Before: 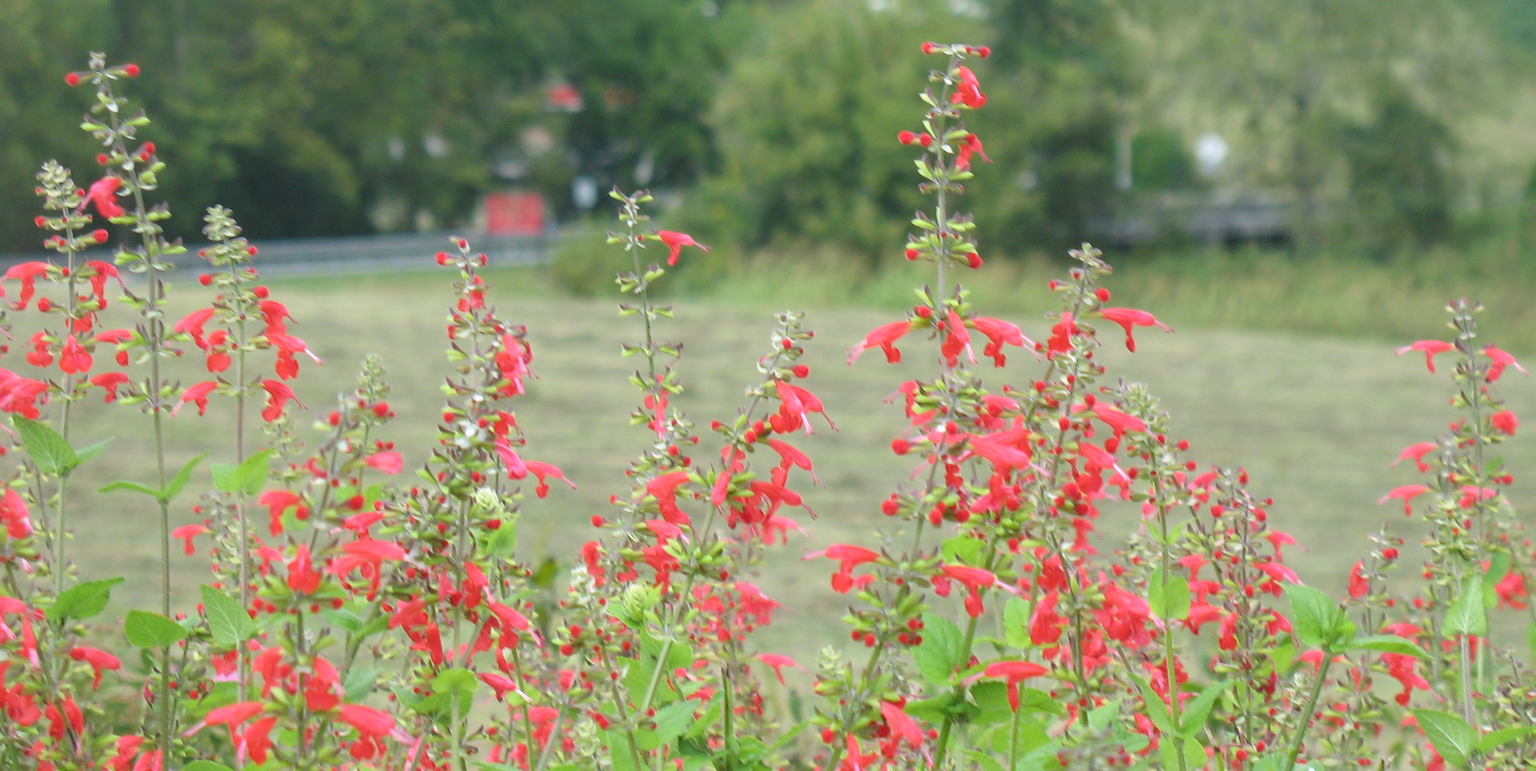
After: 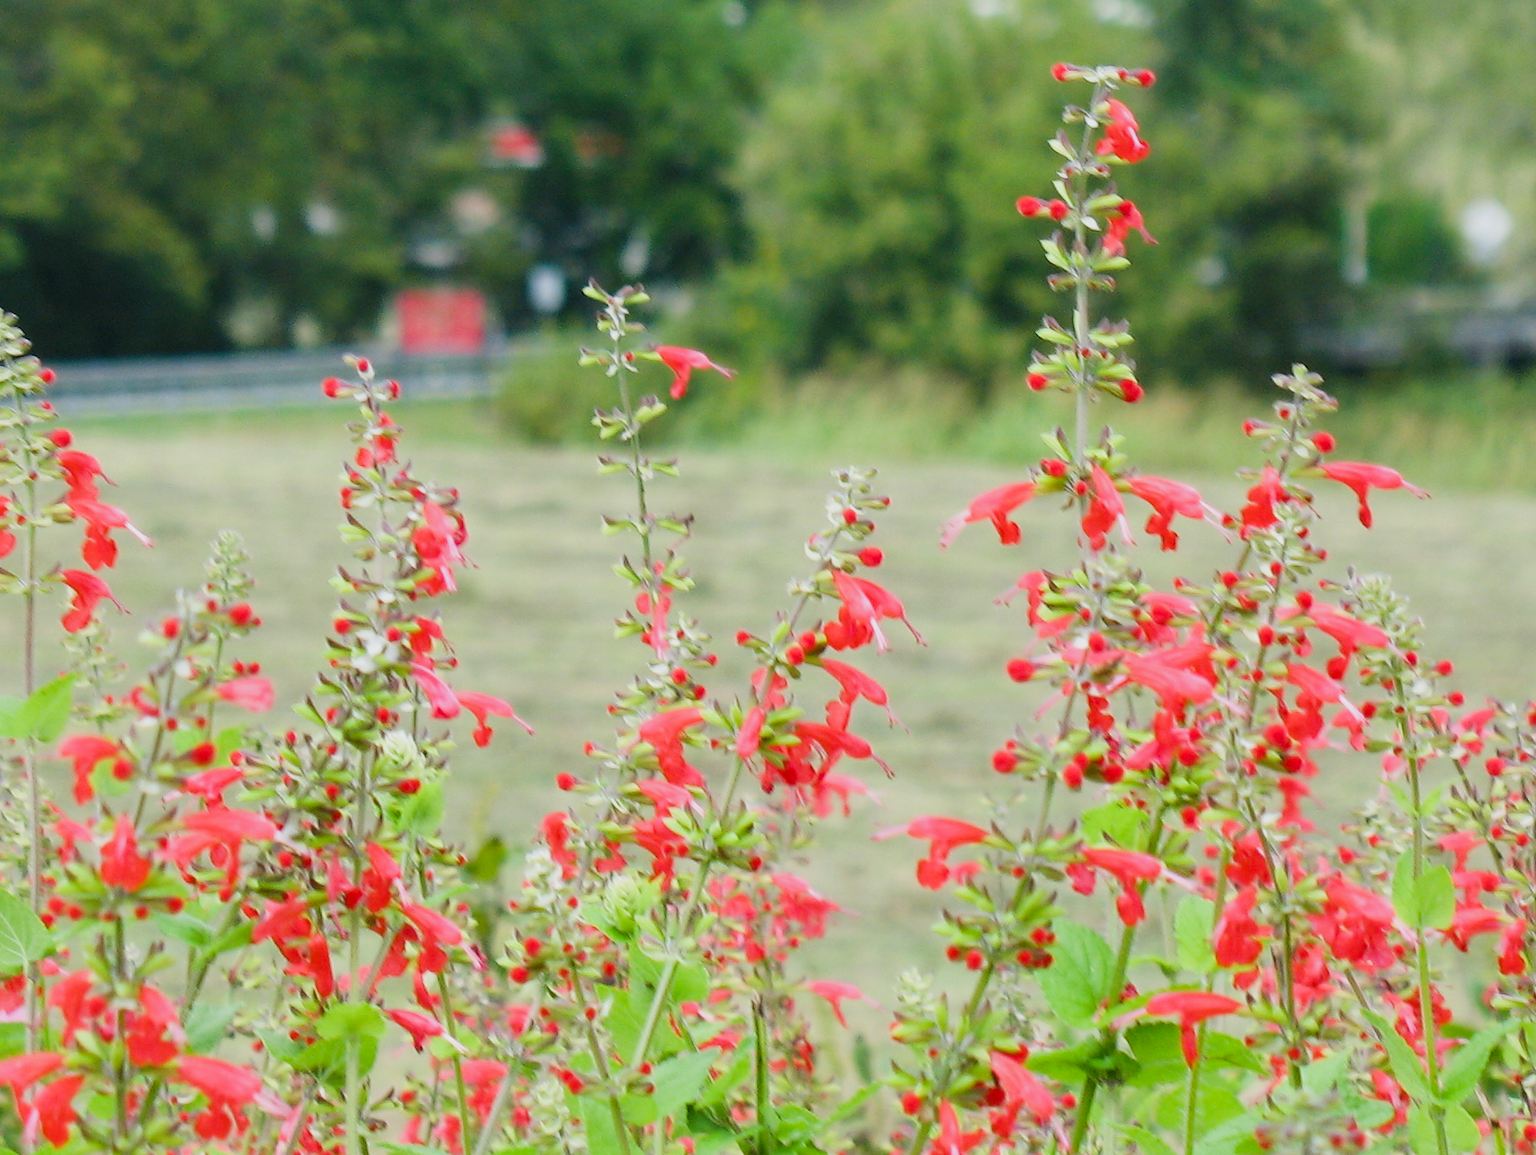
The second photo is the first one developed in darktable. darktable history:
crop and rotate: left 14.385%, right 18.948%
sigmoid: contrast 1.7
